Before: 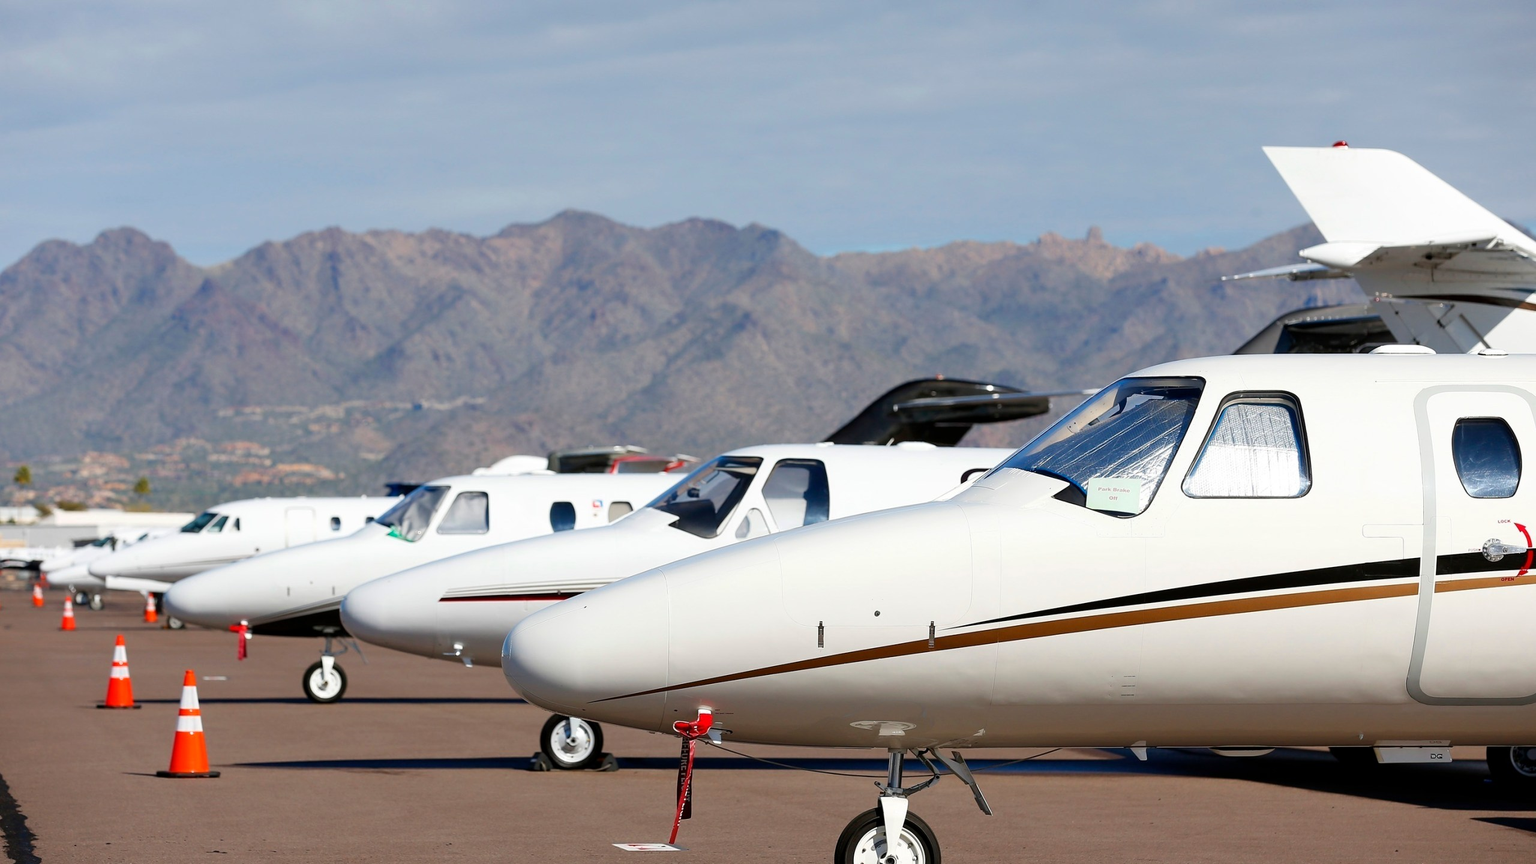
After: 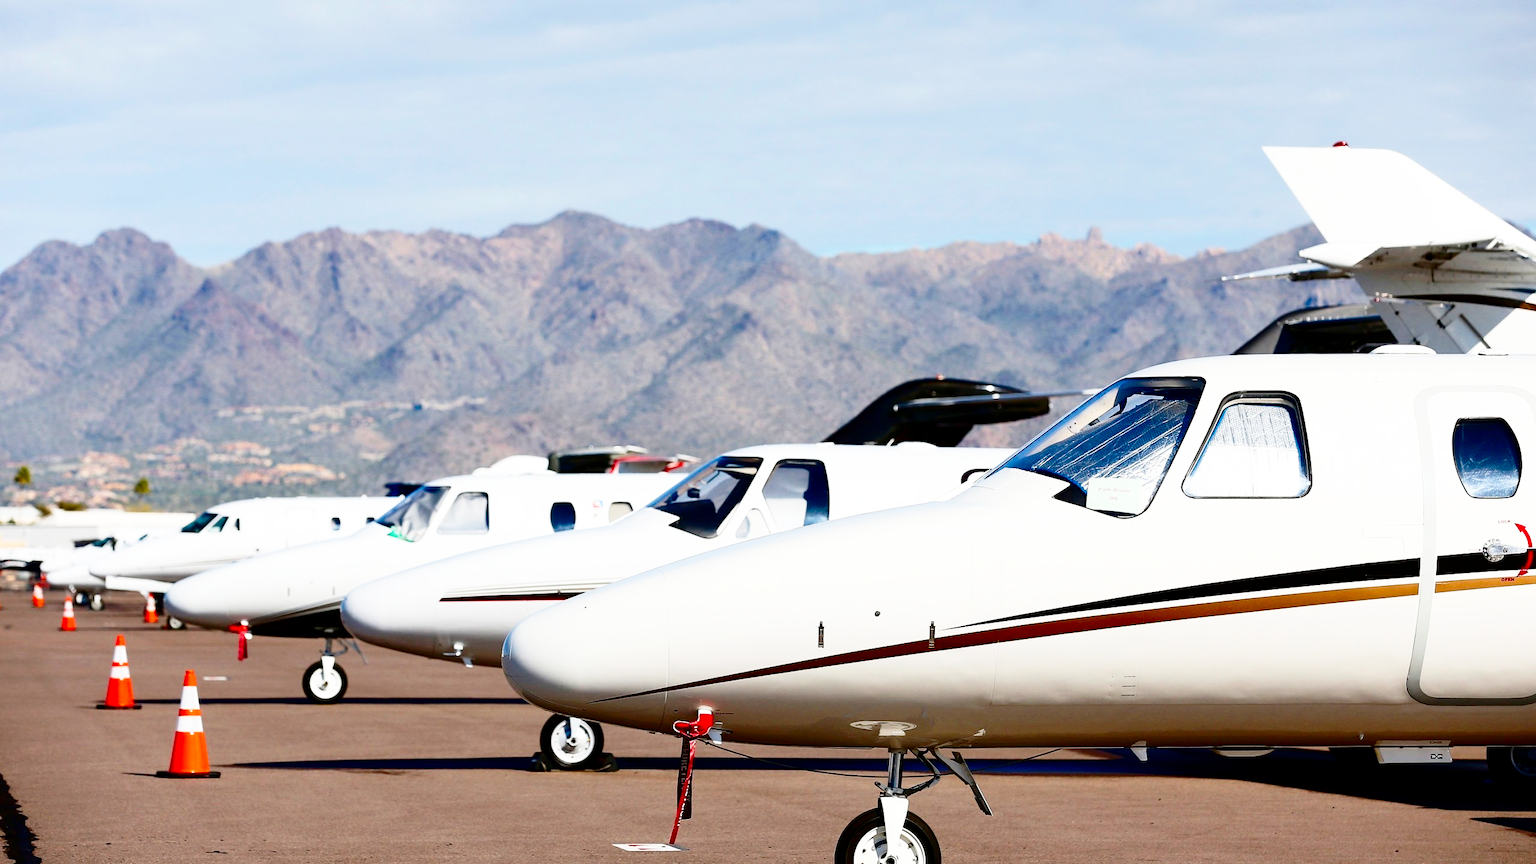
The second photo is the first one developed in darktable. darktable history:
base curve: curves: ch0 [(0, 0) (0.028, 0.03) (0.121, 0.232) (0.46, 0.748) (0.859, 0.968) (1, 1)], preserve colors none
contrast brightness saturation: contrast 0.236, brightness -0.244, saturation 0.137
